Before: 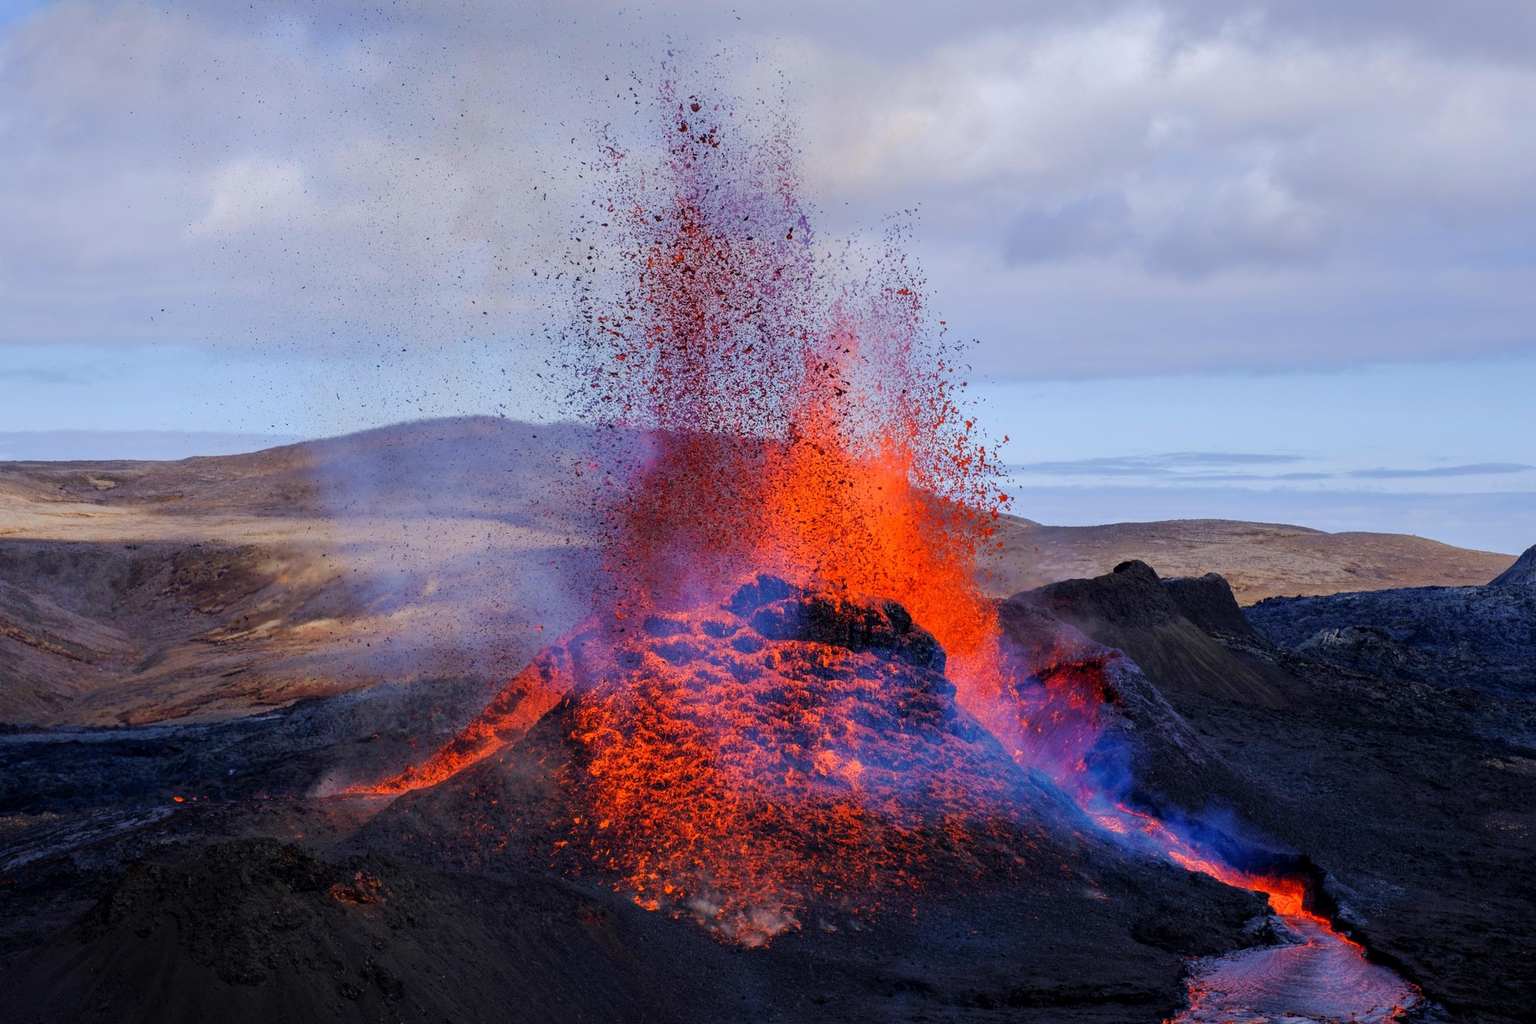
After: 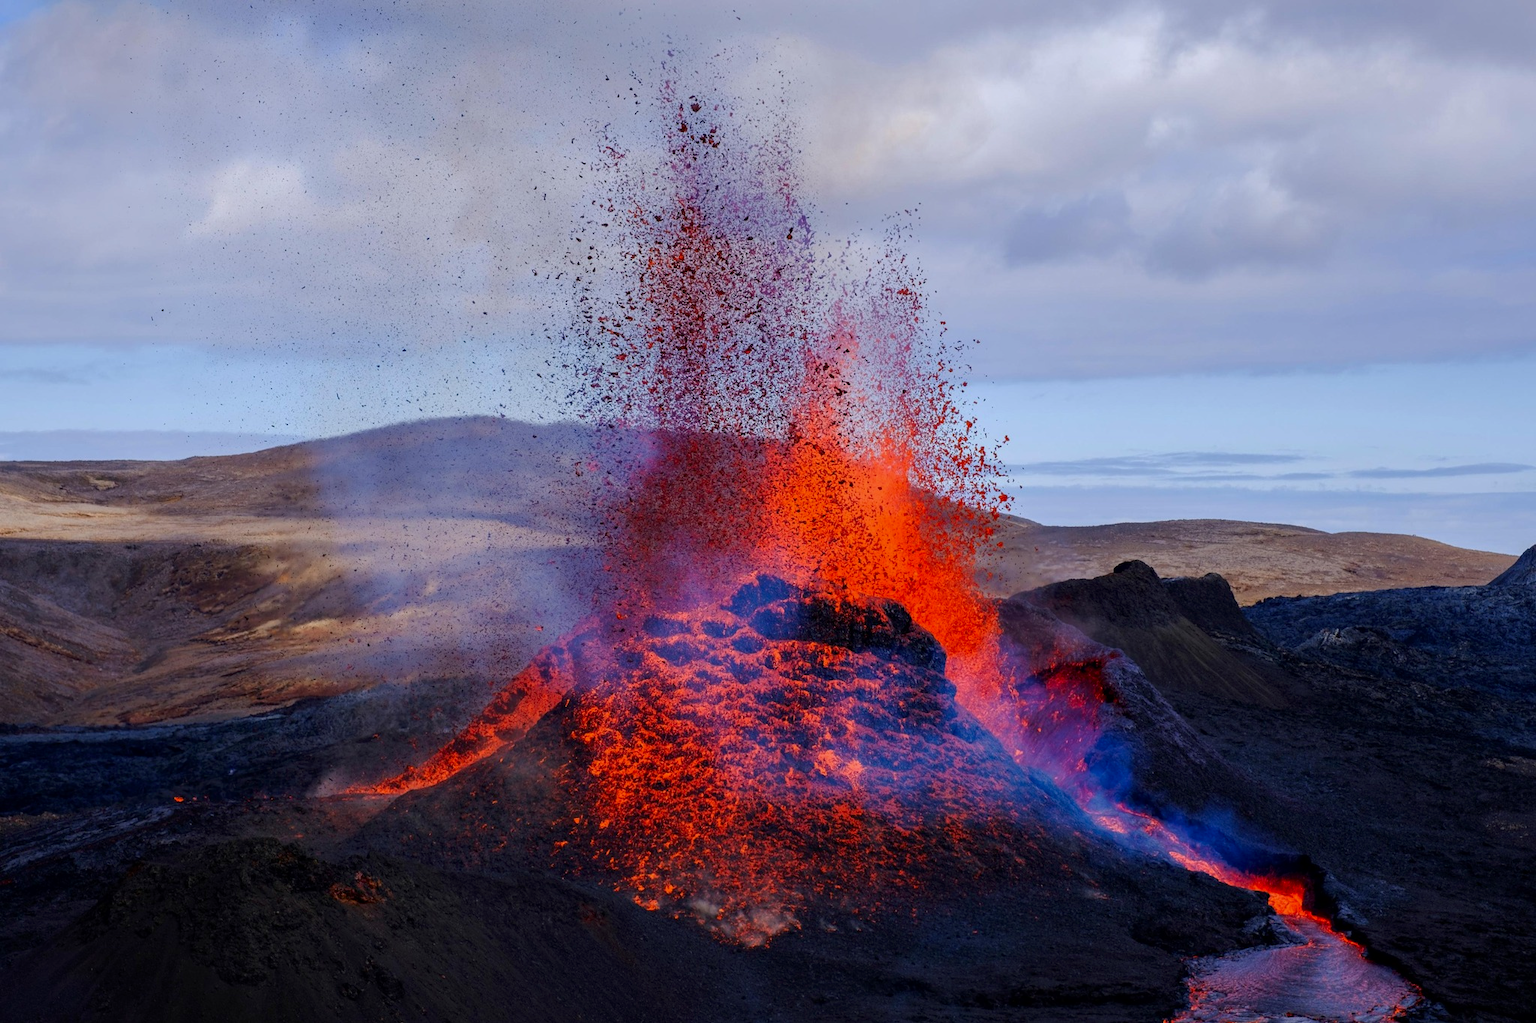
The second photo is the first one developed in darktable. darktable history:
contrast brightness saturation: brightness -0.089
exposure: exposure 0.074 EV, compensate exposure bias true, compensate highlight preservation false
